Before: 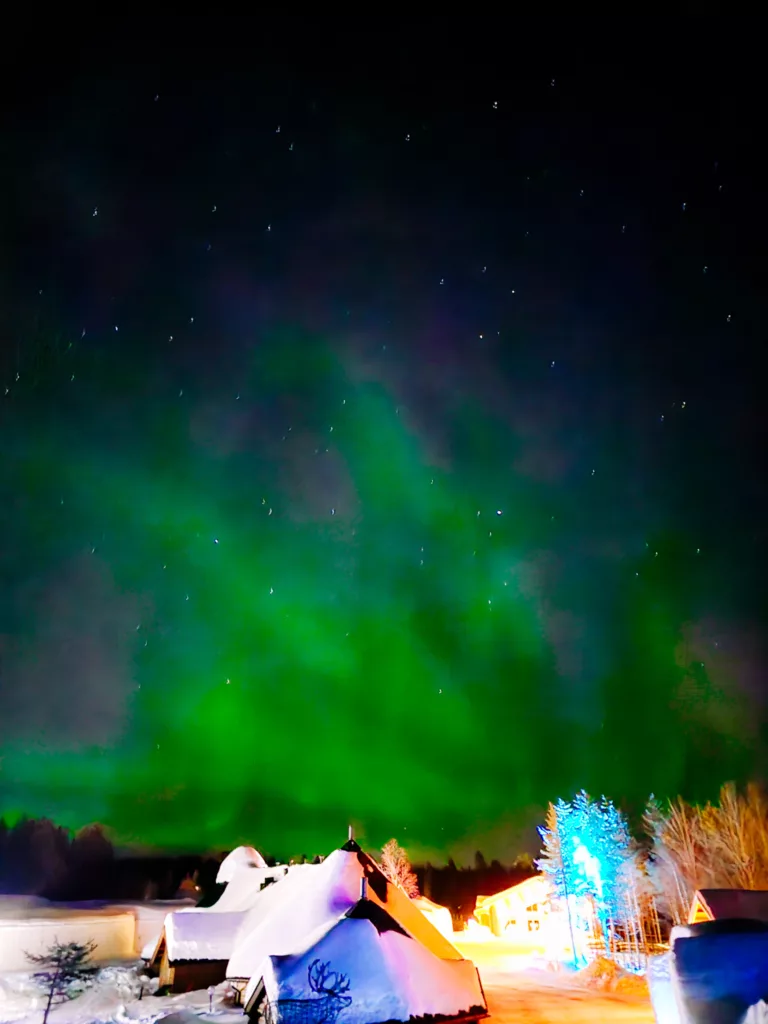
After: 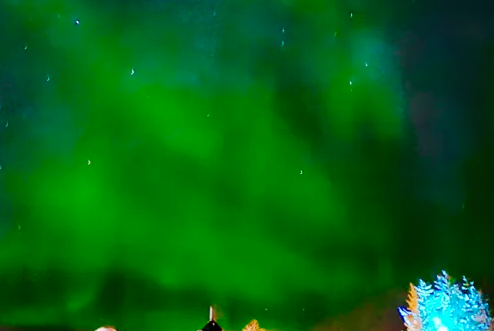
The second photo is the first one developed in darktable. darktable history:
base curve: curves: ch0 [(0, 0) (0.073, 0.04) (0.157, 0.139) (0.492, 0.492) (0.758, 0.758) (1, 1)], preserve colors none
crop: left 18.174%, top 50.73%, right 17.431%, bottom 16.863%
